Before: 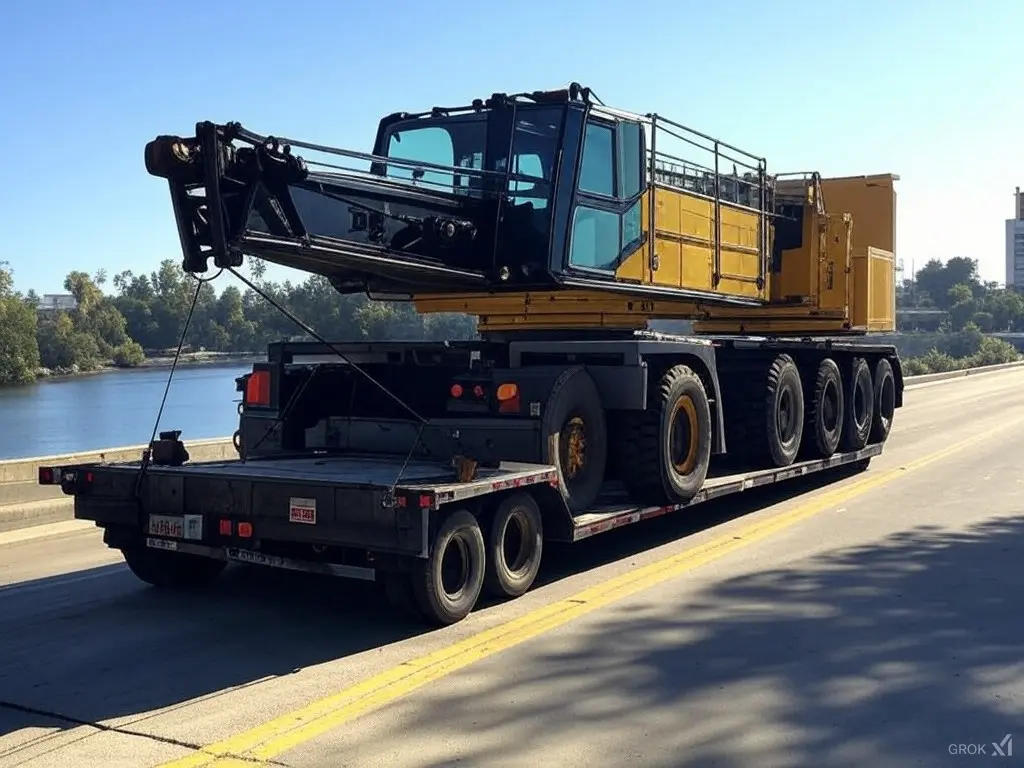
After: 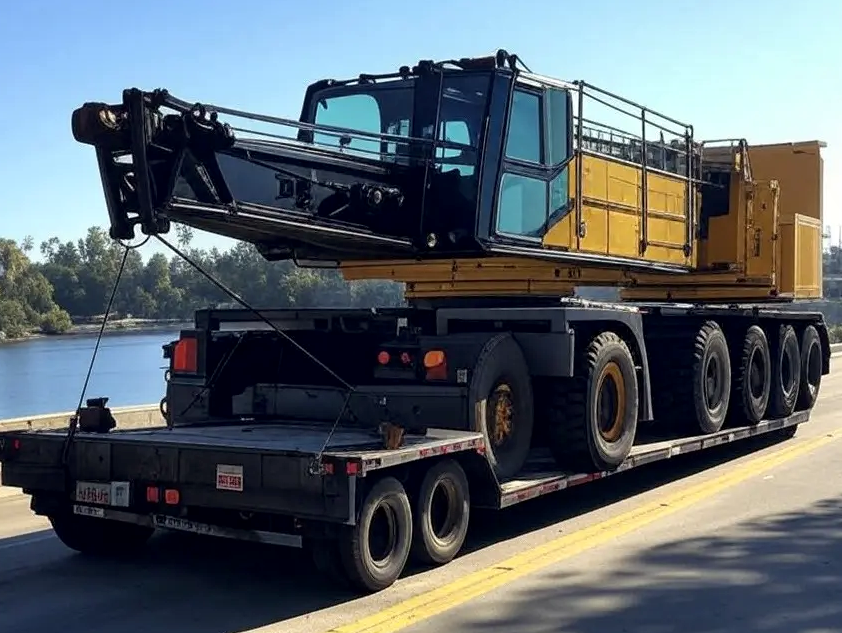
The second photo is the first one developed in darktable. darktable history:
crop and rotate: left 7.218%, top 4.412%, right 10.518%, bottom 13.147%
local contrast: mode bilateral grid, contrast 19, coarseness 49, detail 133%, midtone range 0.2
